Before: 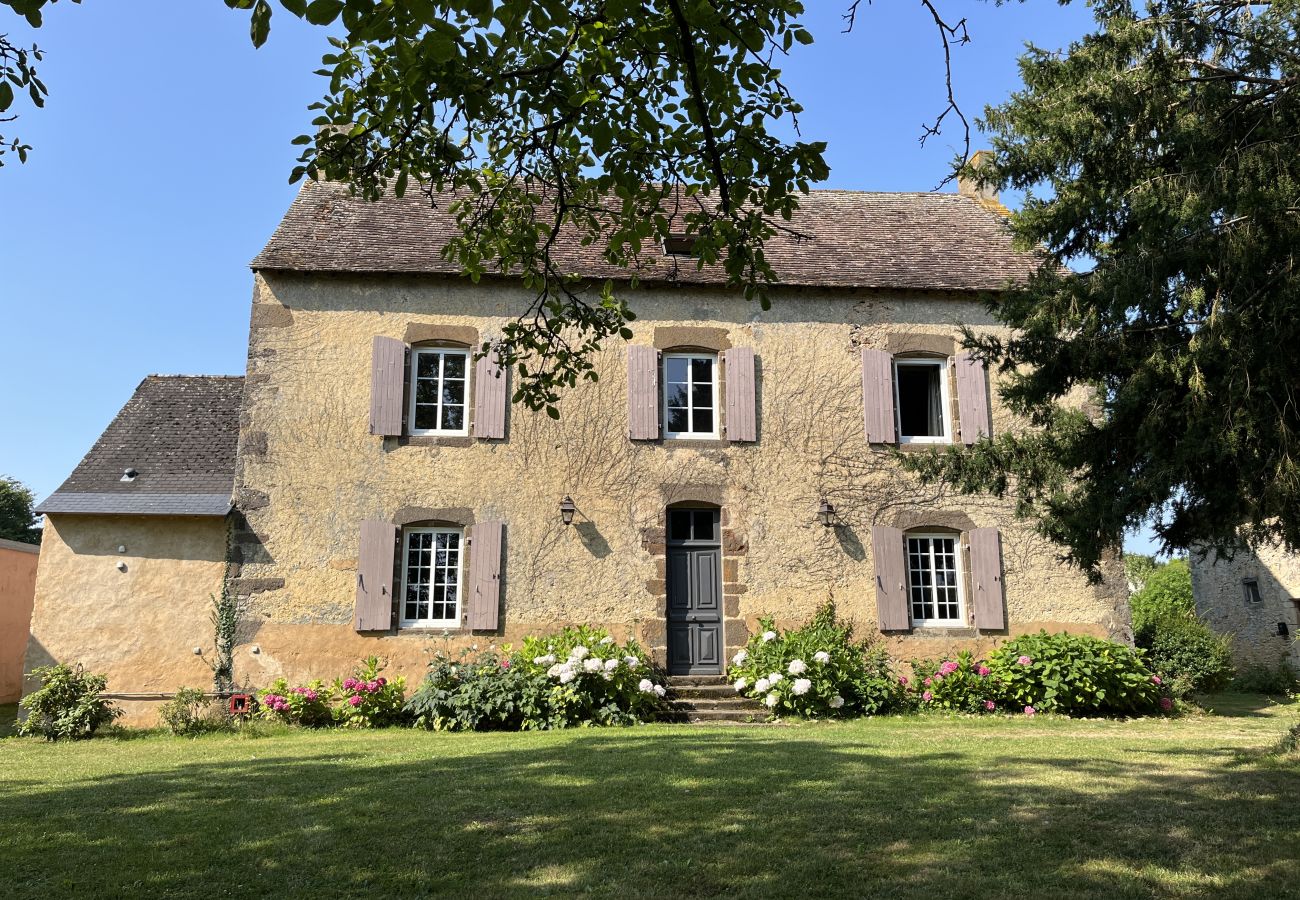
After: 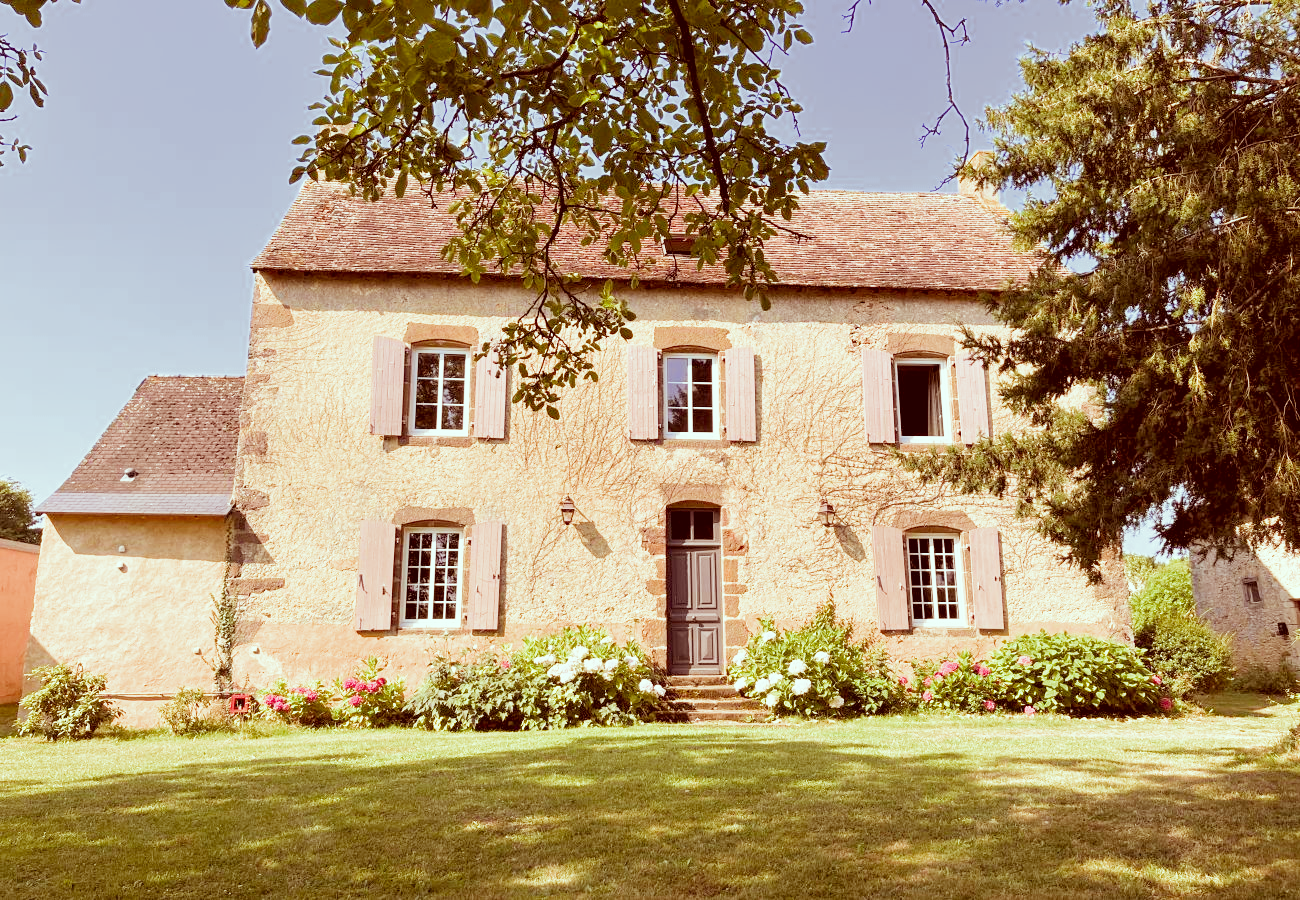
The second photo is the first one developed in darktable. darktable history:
color correction: highlights a* -7.23, highlights b* -0.161, shadows a* 20.08, shadows b* 11.73
filmic rgb: middle gray luminance 4.29%, black relative exposure -13 EV, white relative exposure 5 EV, threshold 6 EV, target black luminance 0%, hardness 5.19, latitude 59.69%, contrast 0.767, highlights saturation mix 5%, shadows ↔ highlights balance 25.95%, add noise in highlights 0, color science v3 (2019), use custom middle-gray values true, iterations of high-quality reconstruction 0, contrast in highlights soft, enable highlight reconstruction true
rgb levels: mode RGB, independent channels, levels [[0, 0.5, 1], [0, 0.521, 1], [0, 0.536, 1]]
